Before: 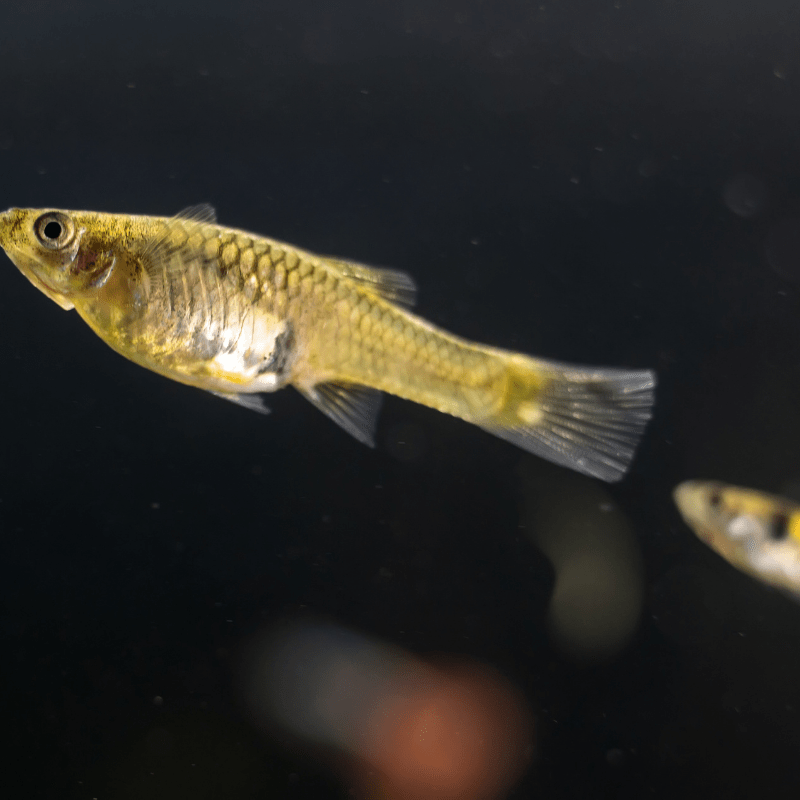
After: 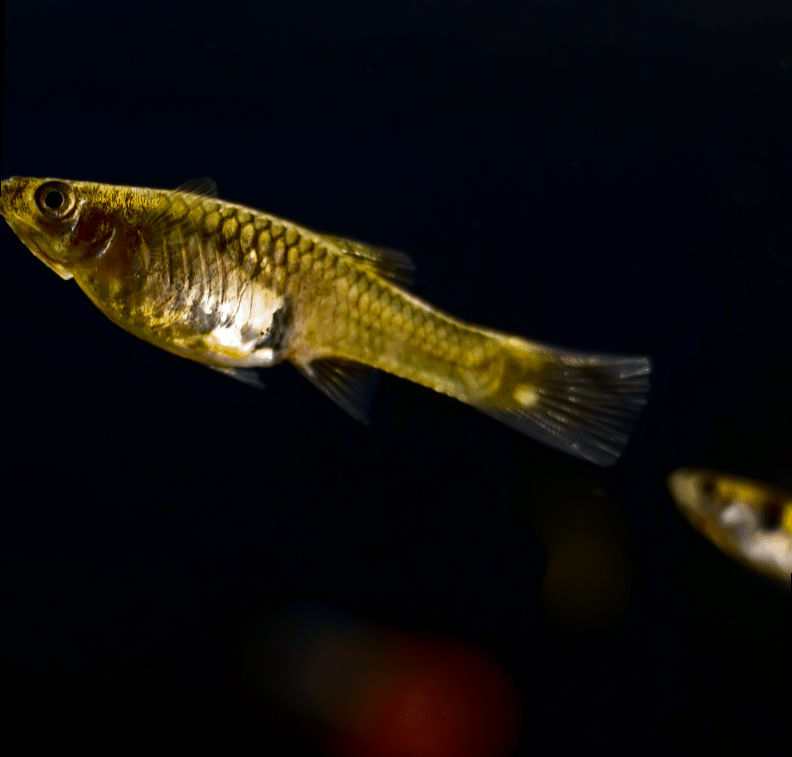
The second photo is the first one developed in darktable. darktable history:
rotate and perspective: rotation 1.57°, crop left 0.018, crop right 0.982, crop top 0.039, crop bottom 0.961
contrast brightness saturation: contrast 0.09, brightness -0.59, saturation 0.17
